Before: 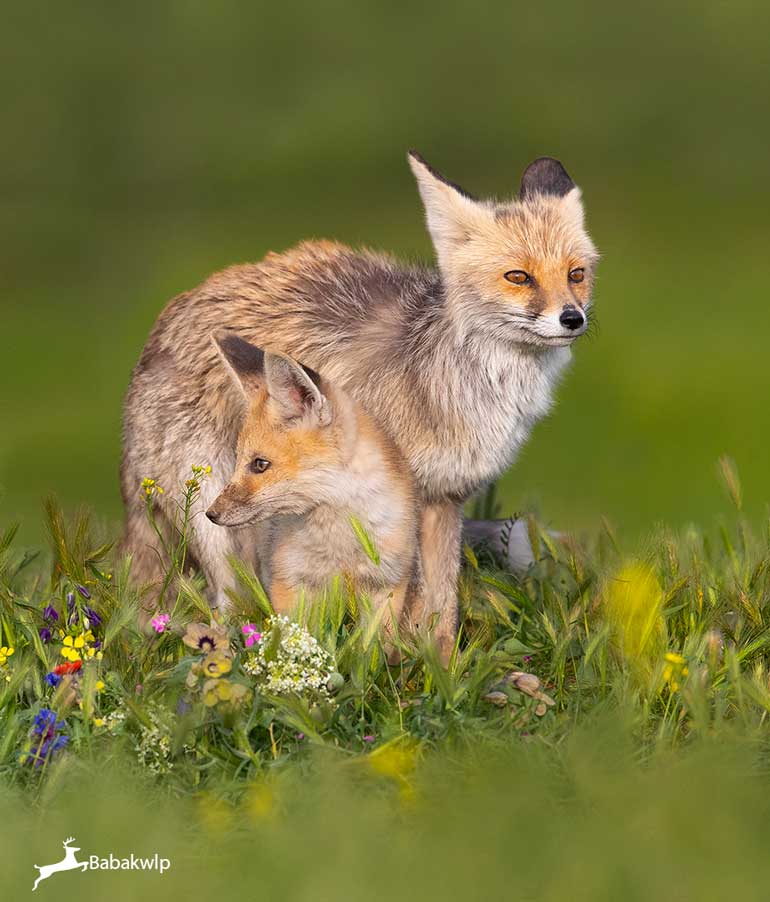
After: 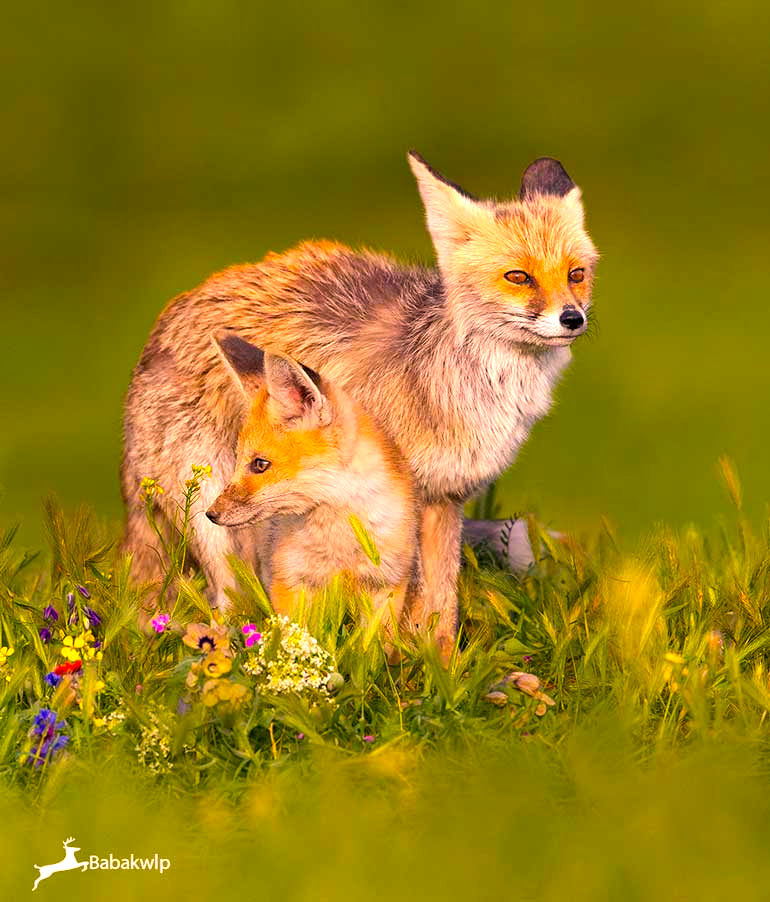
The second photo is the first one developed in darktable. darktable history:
color balance rgb: perceptual saturation grading › global saturation 29.438%, perceptual brilliance grading › global brilliance 10.563%, perceptual brilliance grading › shadows 14.461%, global vibrance 14.907%
color correction: highlights a* 22.58, highlights b* 21.55
shadows and highlights: shadows 1.56, highlights 39.95
haze removal: compatibility mode true, adaptive false
tone curve: curves: ch0 [(0, 0) (0.253, 0.237) (1, 1)]; ch1 [(0, 0) (0.401, 0.42) (0.442, 0.47) (0.491, 0.495) (0.511, 0.523) (0.557, 0.565) (0.66, 0.683) (1, 1)]; ch2 [(0, 0) (0.394, 0.413) (0.5, 0.5) (0.578, 0.568) (1, 1)], preserve colors none
